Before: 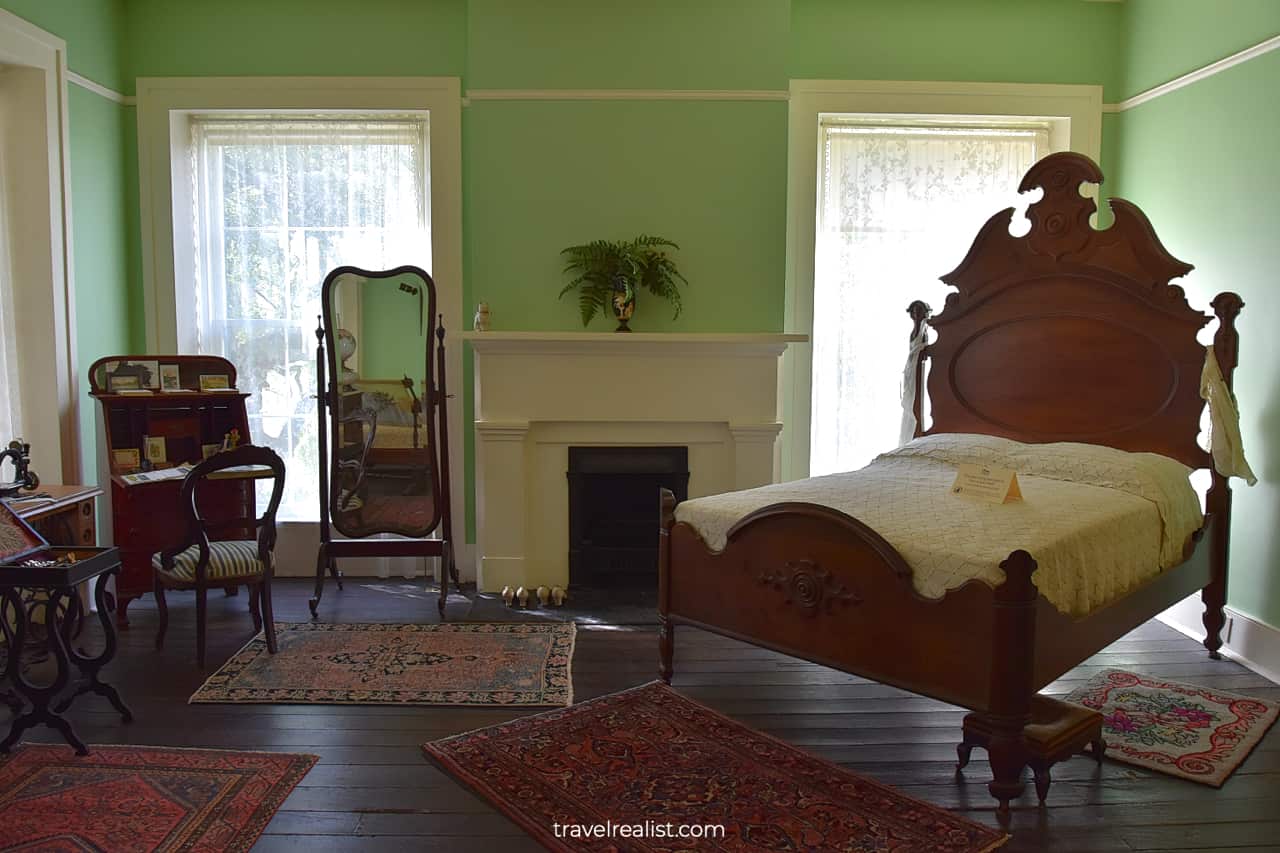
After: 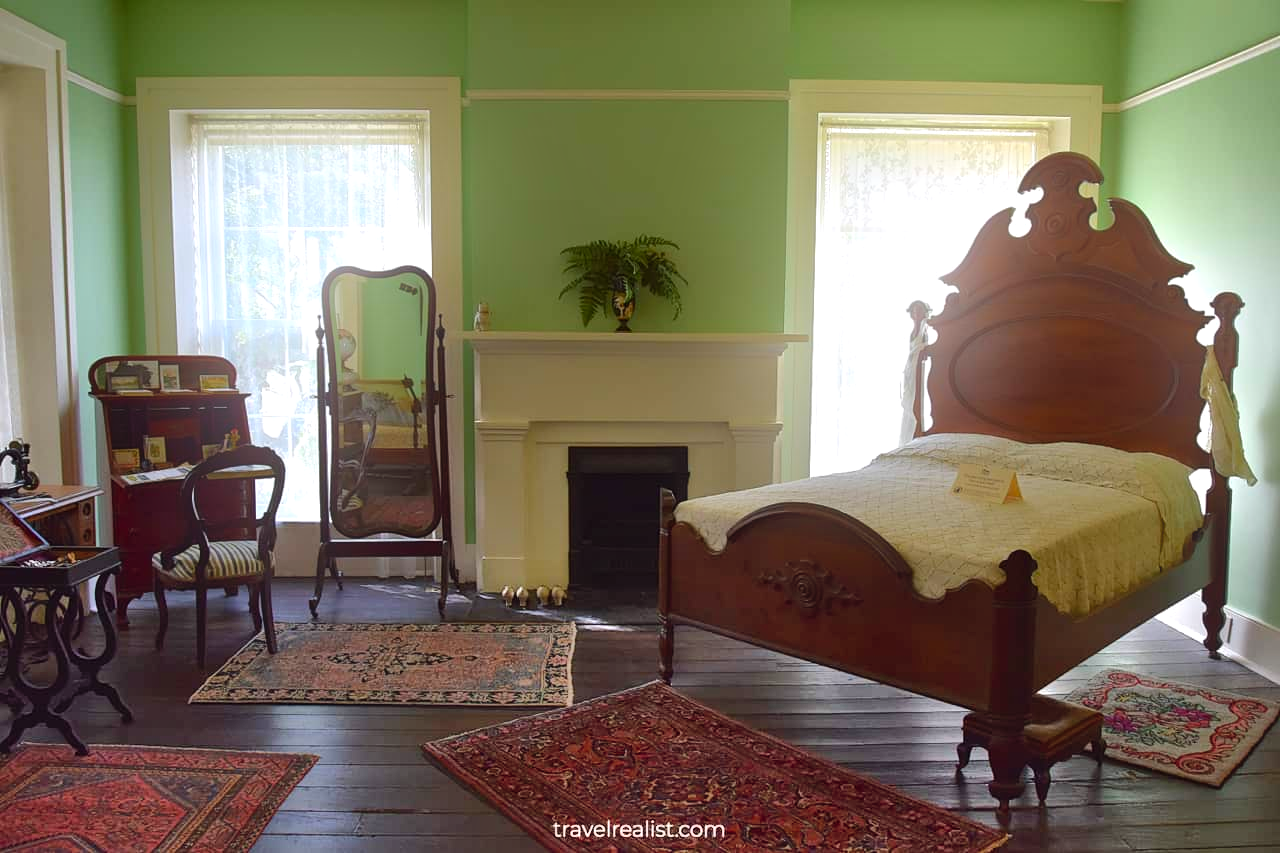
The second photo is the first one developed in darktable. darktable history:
color balance: lift [1, 1, 0.999, 1.001], gamma [1, 1.003, 1.005, 0.995], gain [1, 0.992, 0.988, 1.012], contrast 5%, output saturation 110%
bloom: size 16%, threshold 98%, strength 20%
shadows and highlights: shadows 60, soften with gaussian
